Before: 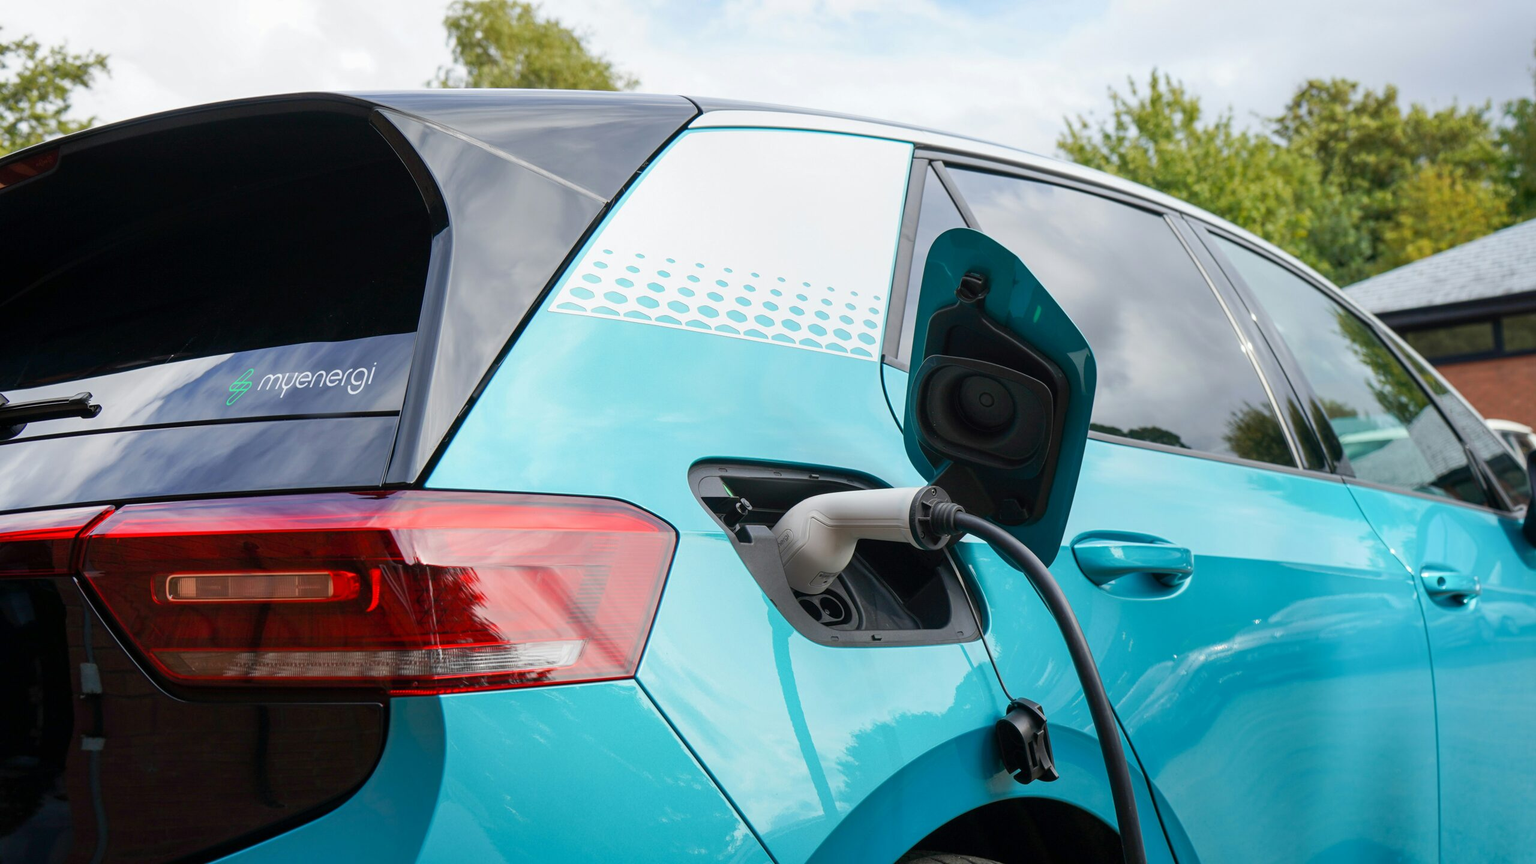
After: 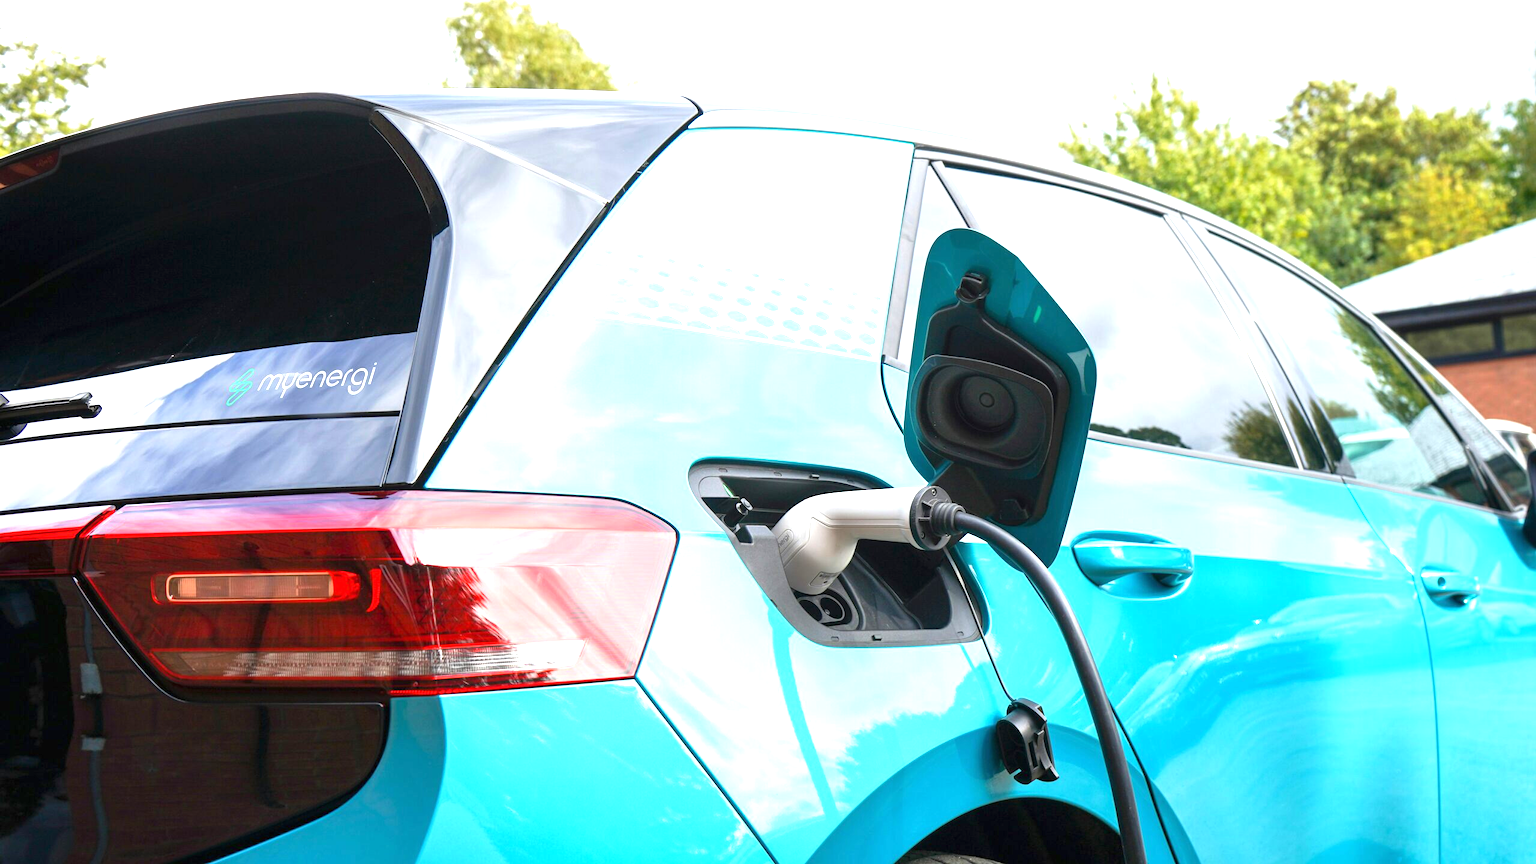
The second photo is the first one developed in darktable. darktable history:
exposure: black level correction 0, exposure 1.369 EV, compensate highlight preservation false
